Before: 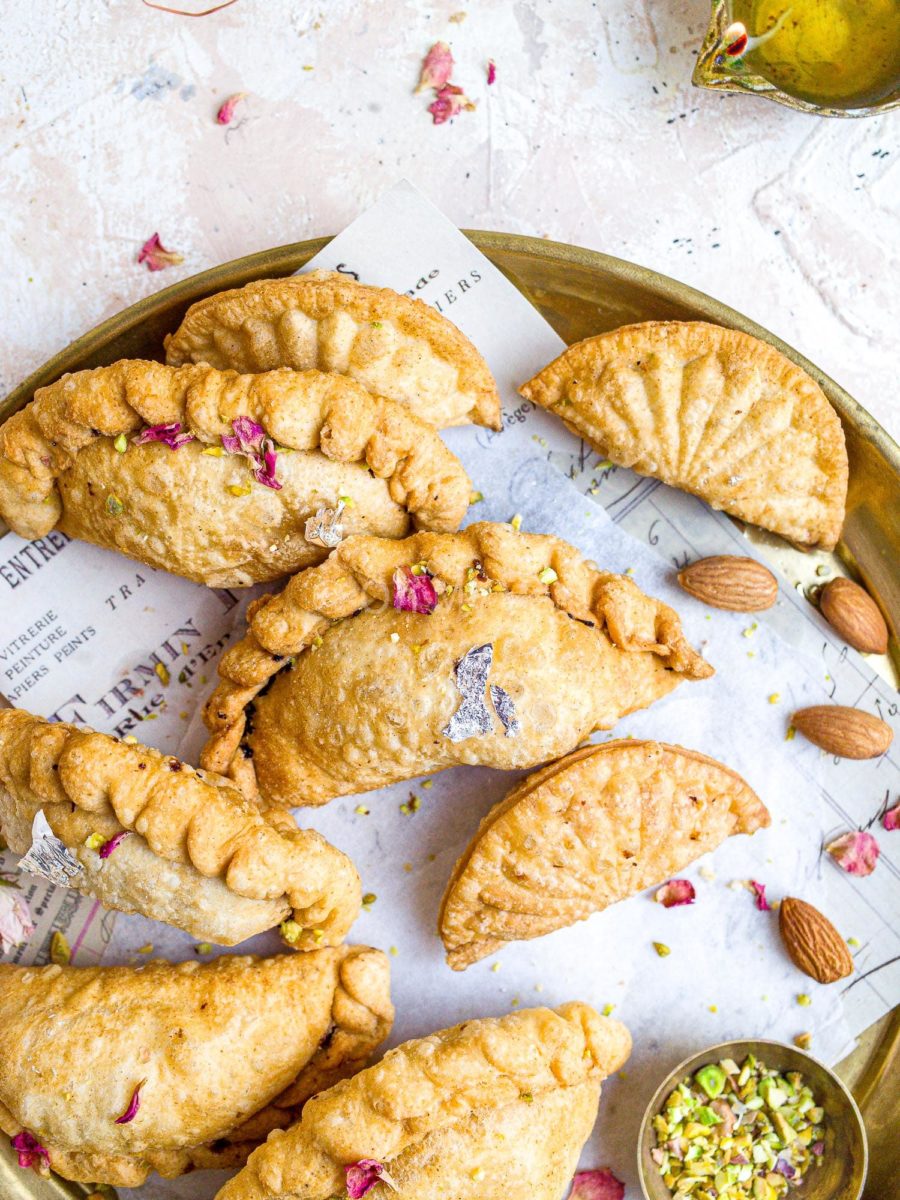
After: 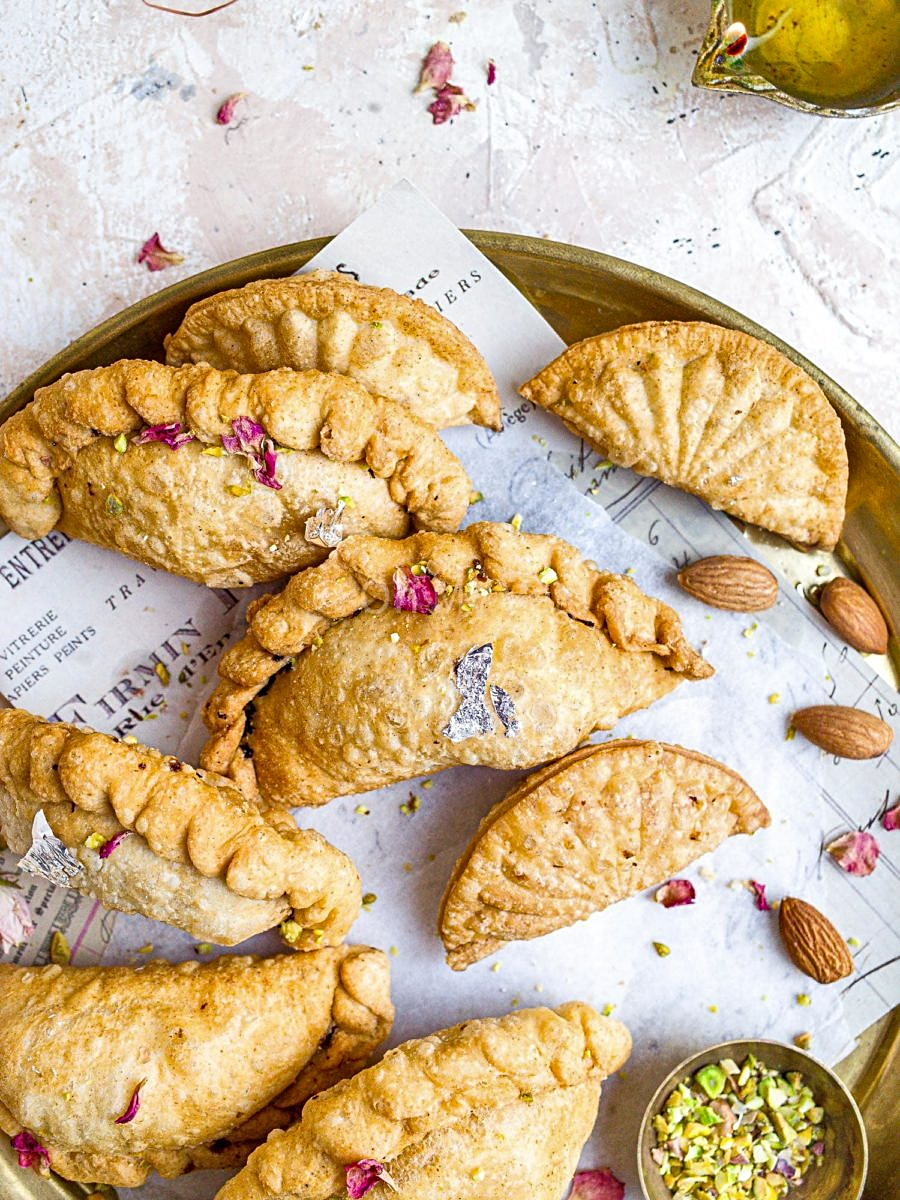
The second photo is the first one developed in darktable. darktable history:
sharpen: on, module defaults
shadows and highlights: shadows -88.03, highlights -35.45, shadows color adjustment 99.15%, highlights color adjustment 0%, soften with gaussian
